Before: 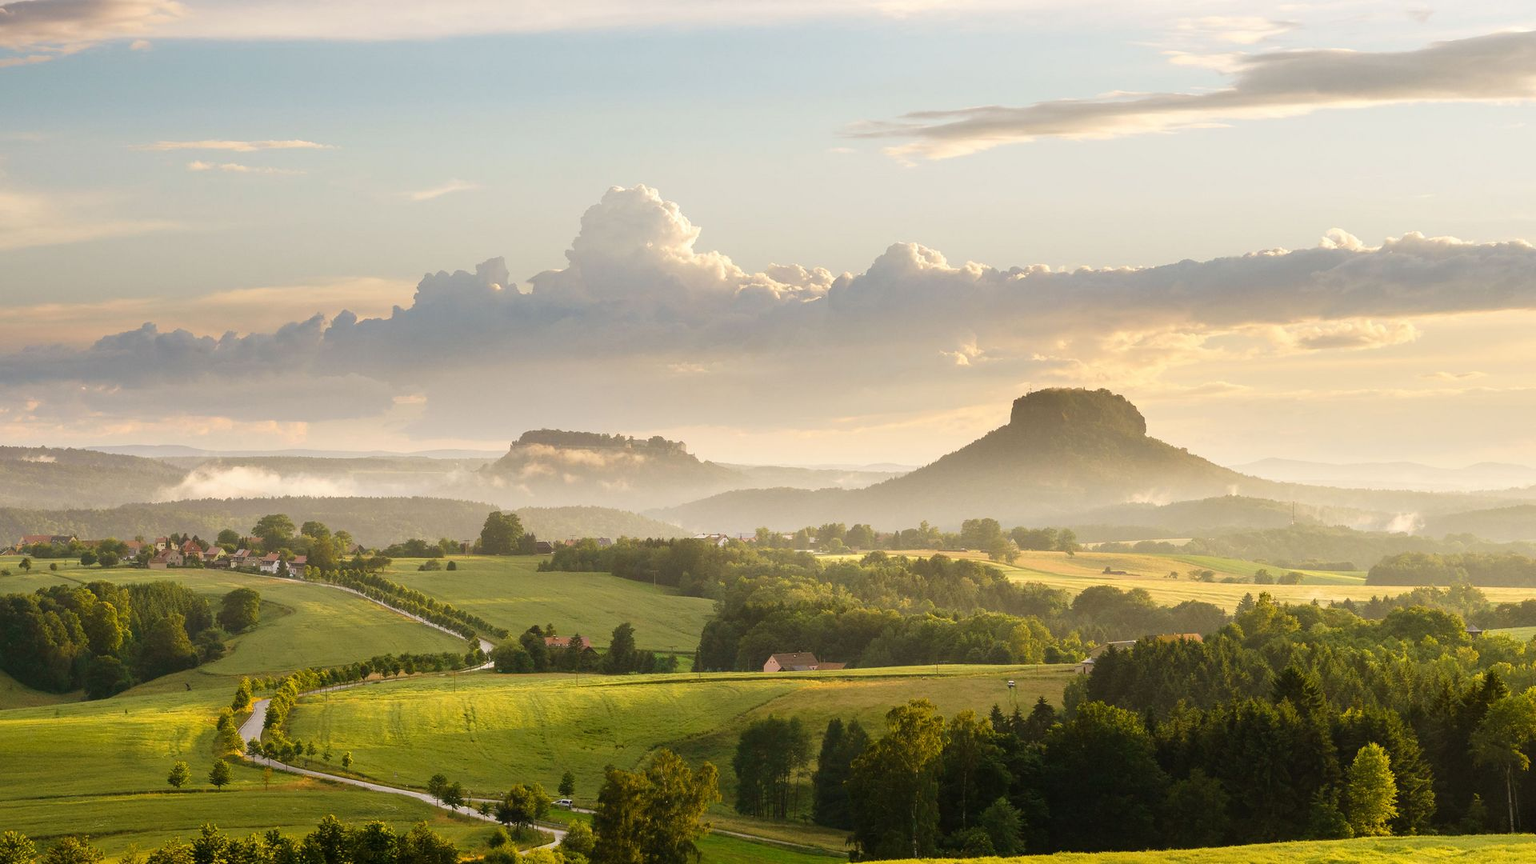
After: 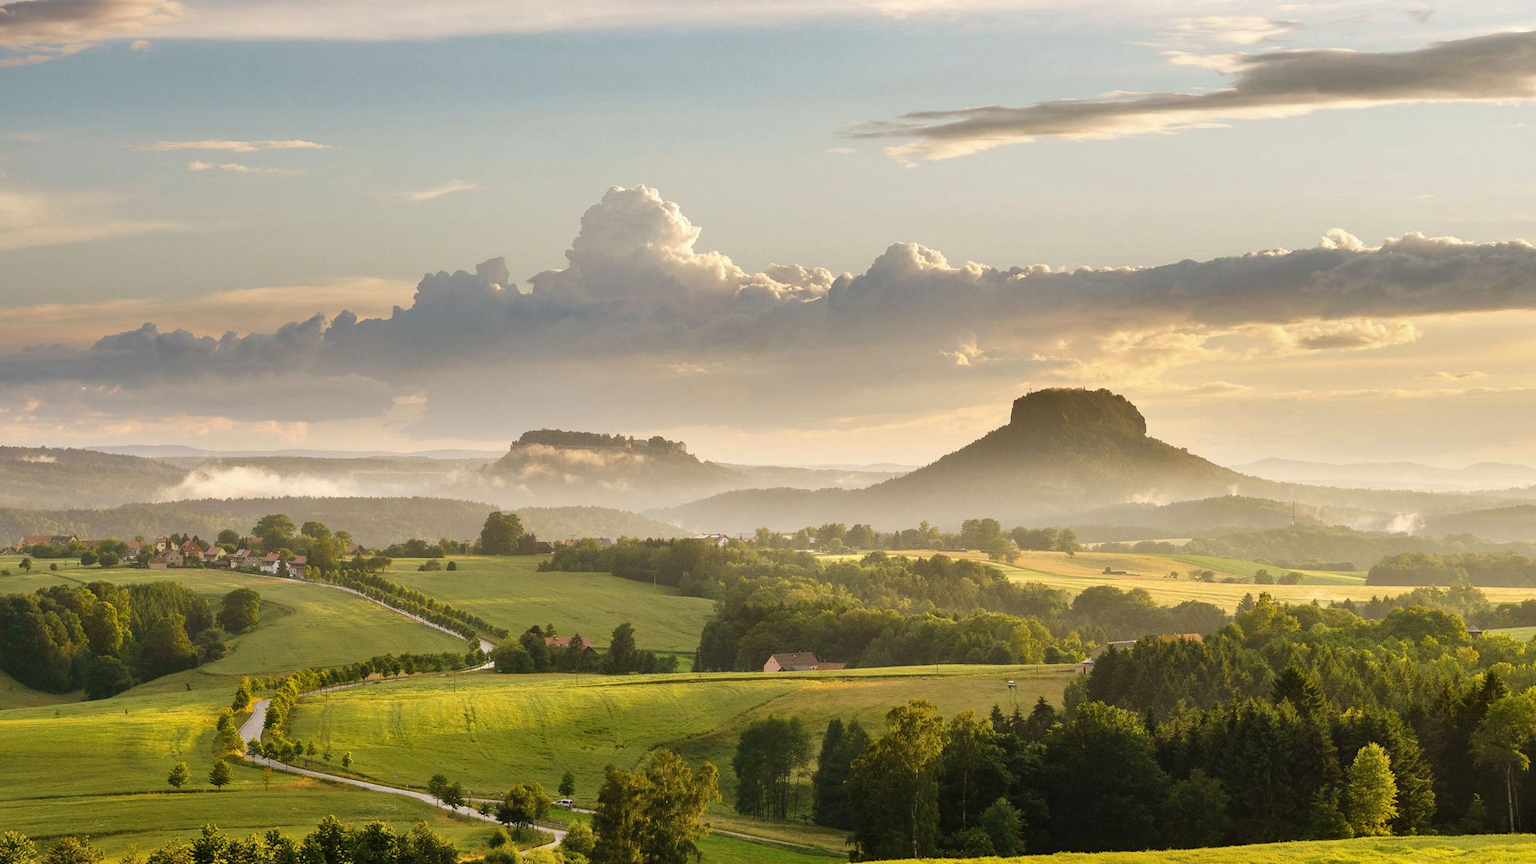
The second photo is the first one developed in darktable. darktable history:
shadows and highlights: shadows 60, soften with gaussian
